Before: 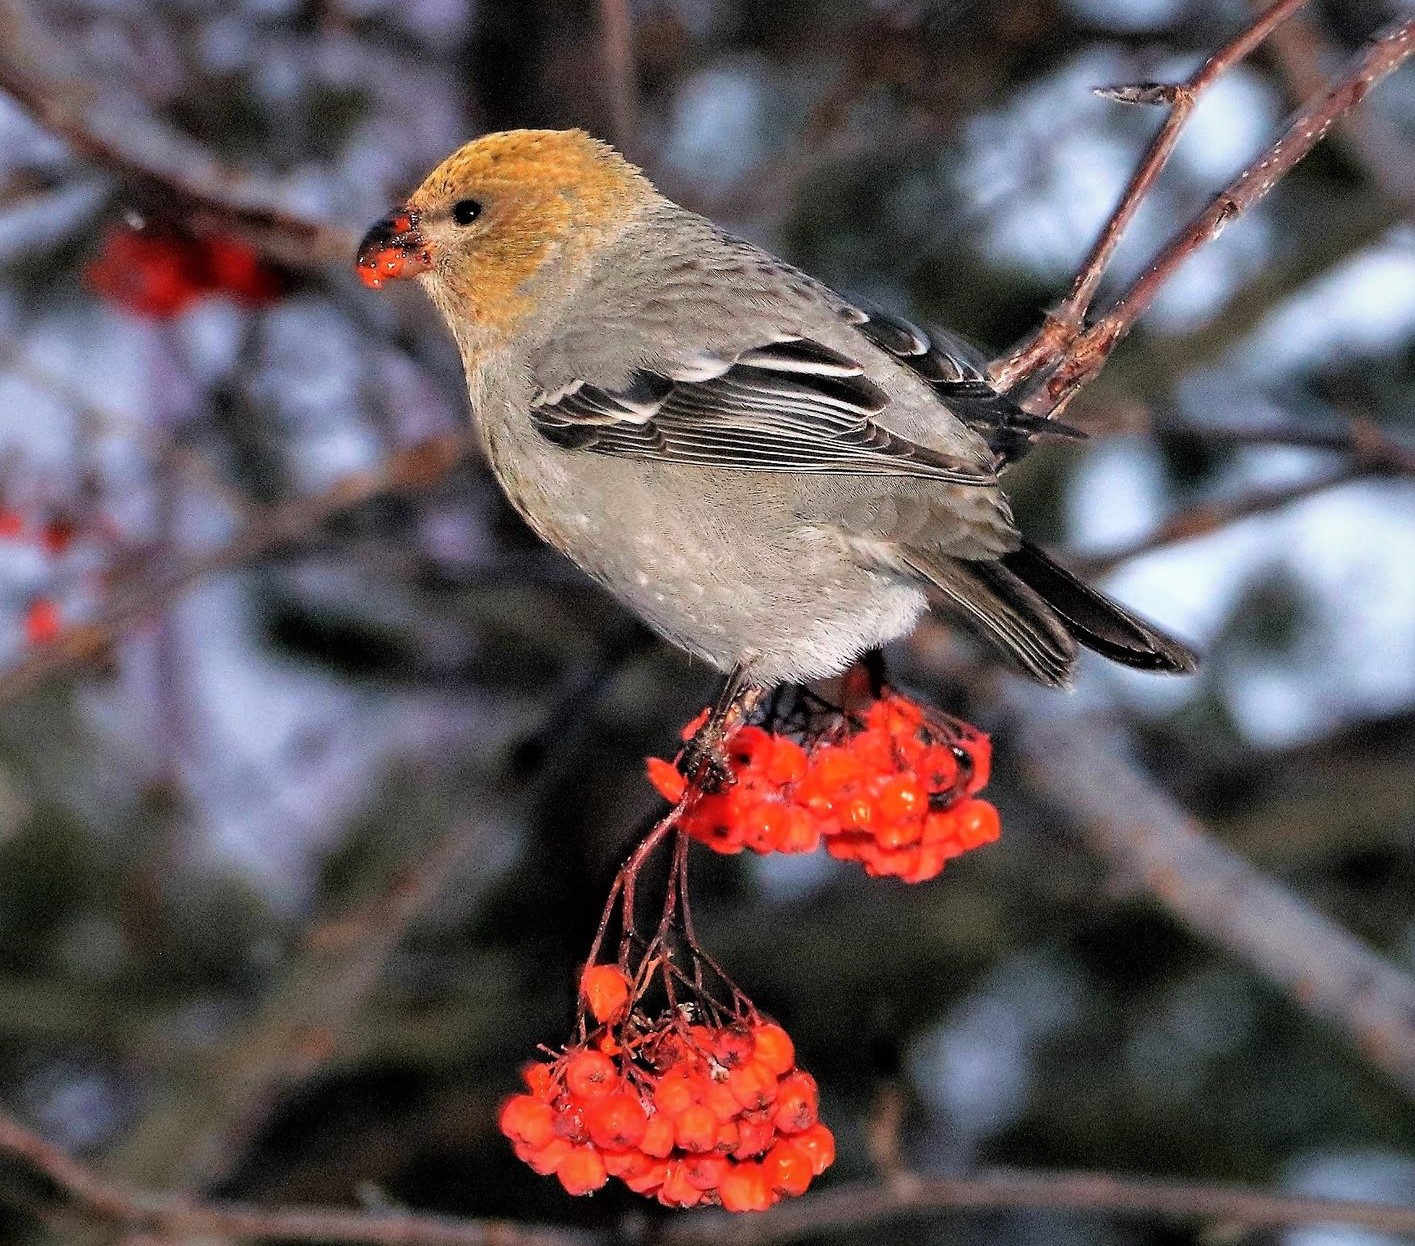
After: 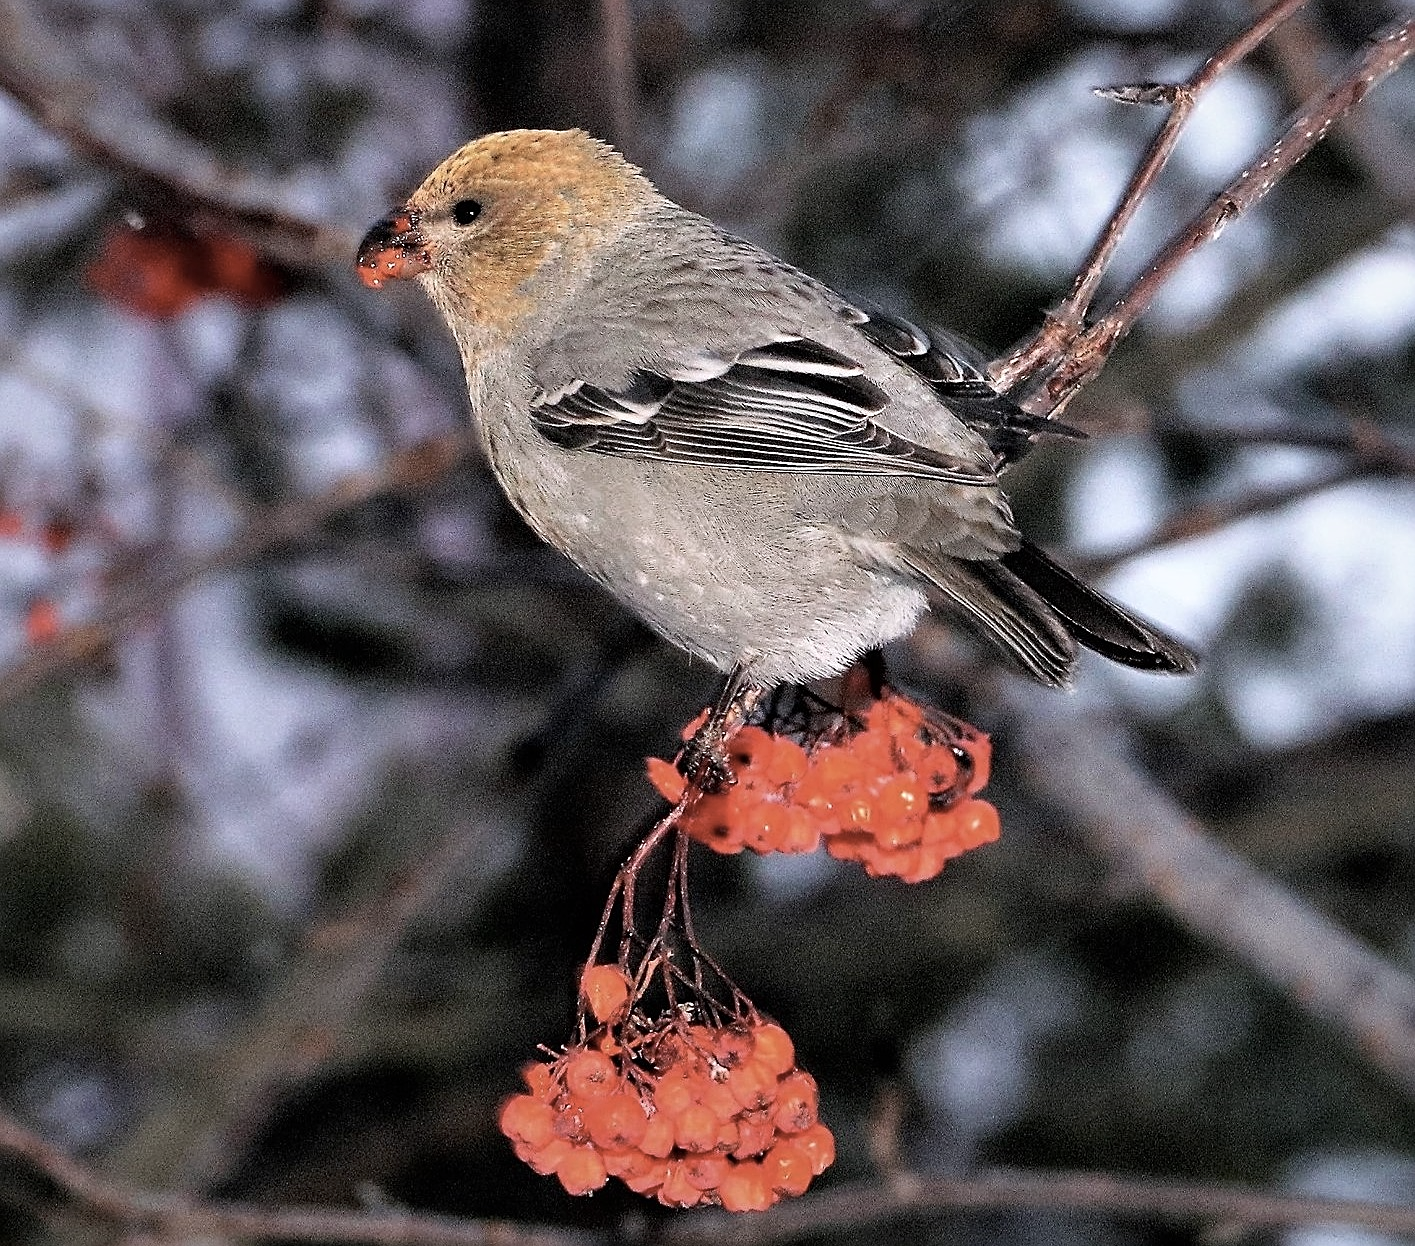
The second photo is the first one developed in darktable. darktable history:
contrast brightness saturation: contrast 0.1, saturation -0.36
sharpen: on, module defaults
color calibration: illuminant custom, x 0.348, y 0.366, temperature 4940.58 K
